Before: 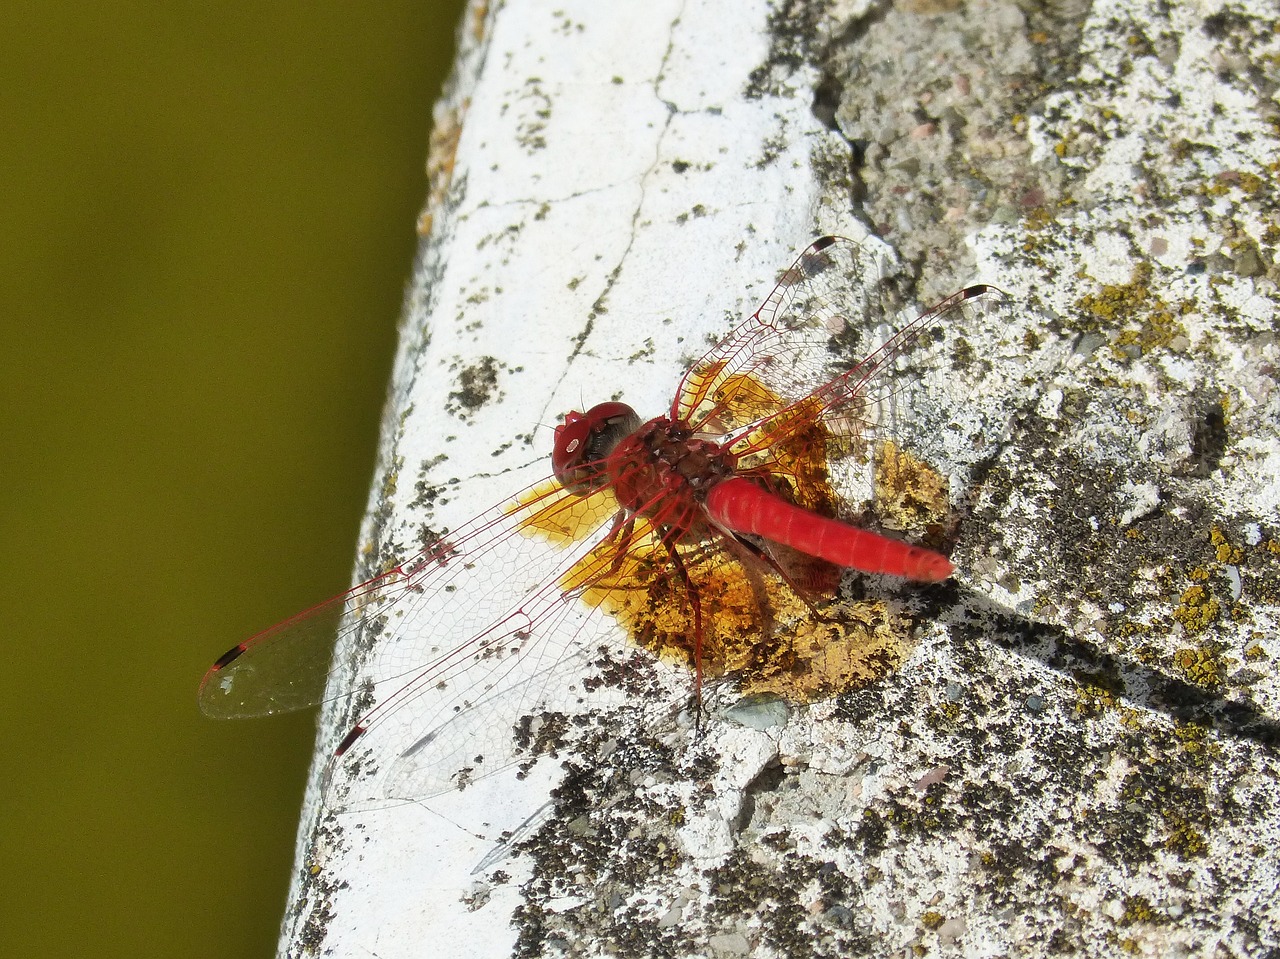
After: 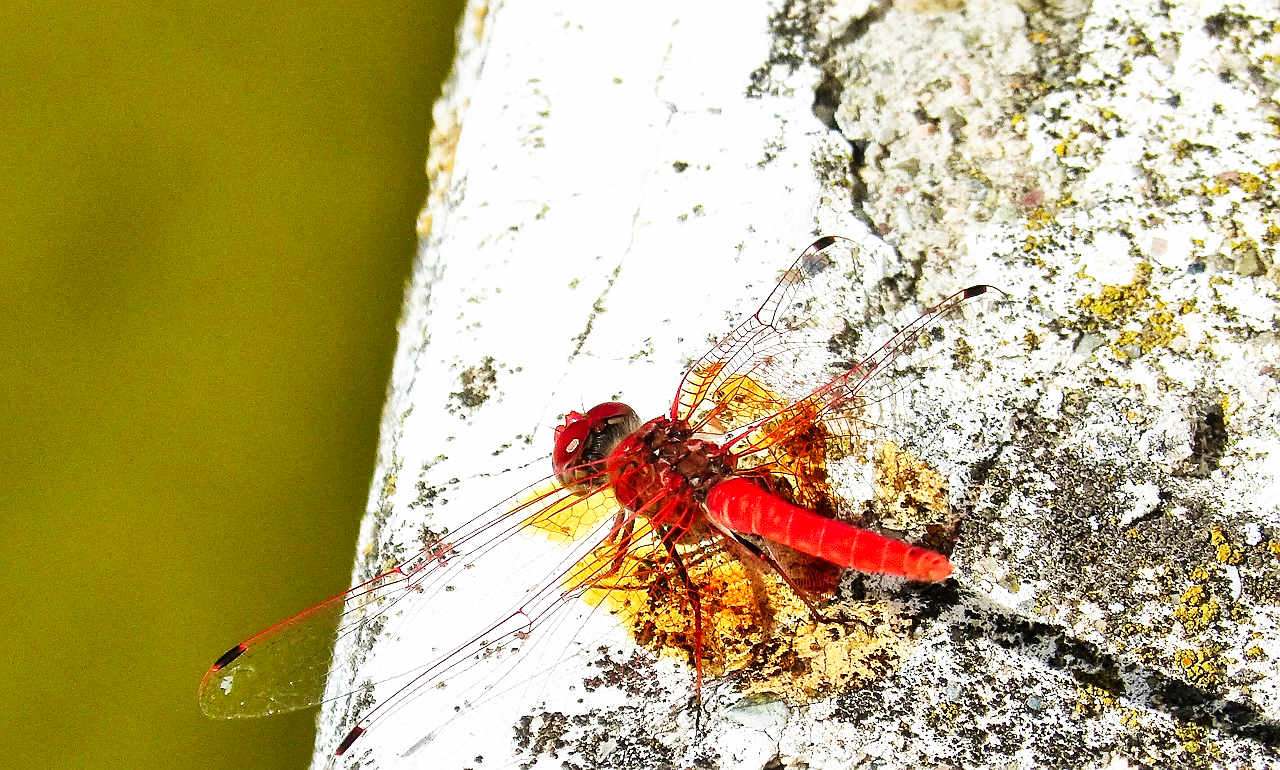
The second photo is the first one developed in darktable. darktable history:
sharpen: on, module defaults
base curve: curves: ch0 [(0, 0) (0.007, 0.004) (0.027, 0.03) (0.046, 0.07) (0.207, 0.54) (0.442, 0.872) (0.673, 0.972) (1, 1)], preserve colors none
crop: bottom 19.644%
